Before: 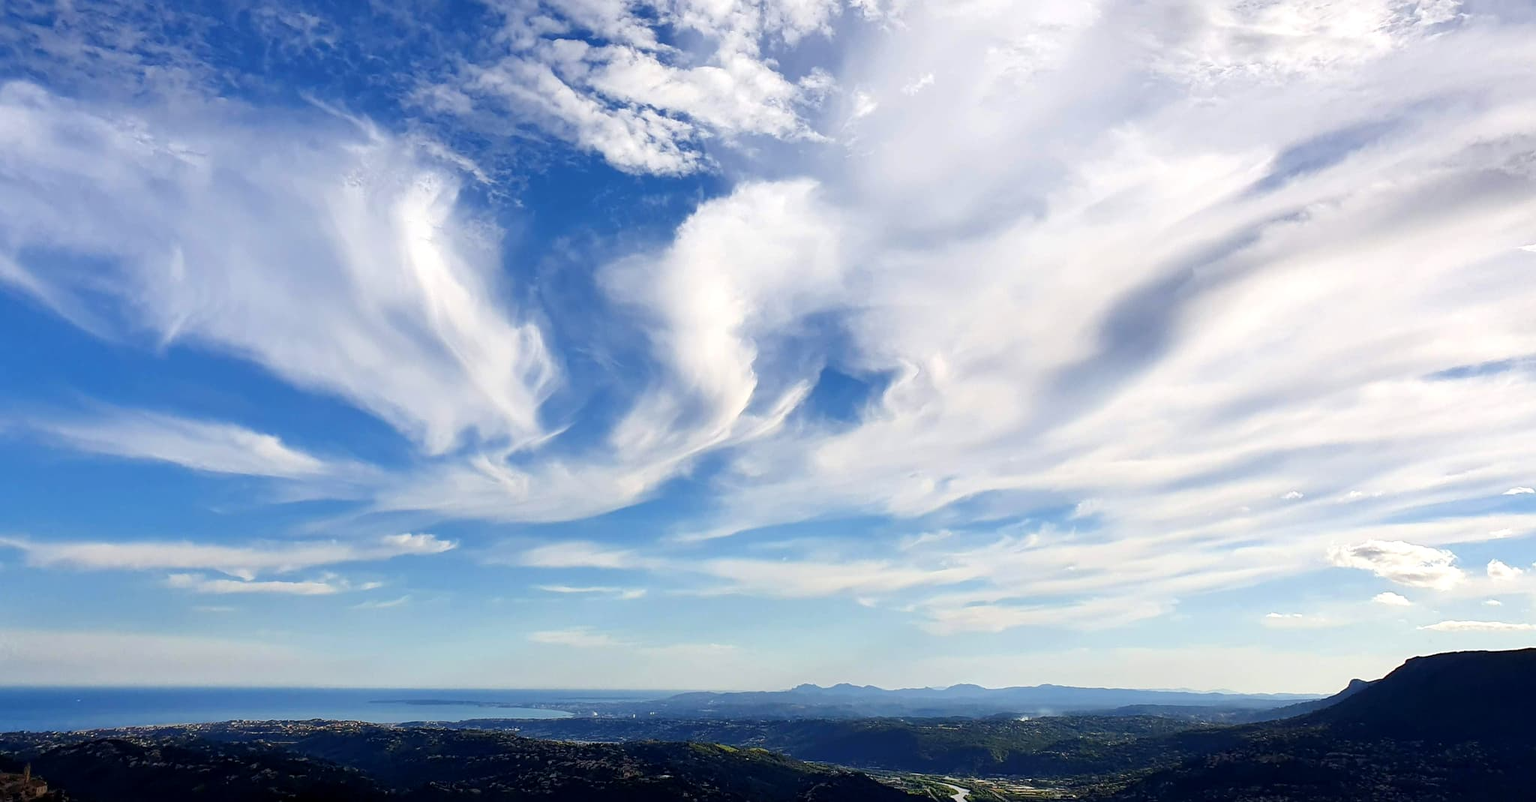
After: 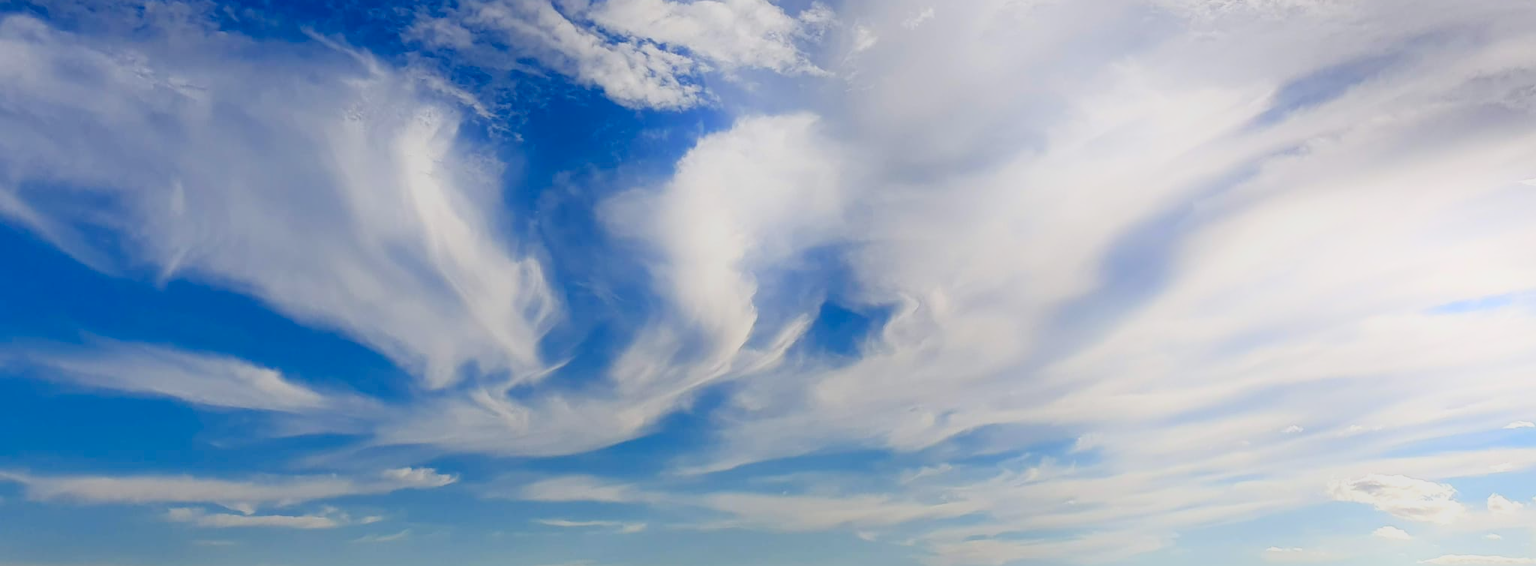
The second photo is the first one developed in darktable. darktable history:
bloom: threshold 82.5%, strength 16.25%
color balance rgb: perceptual saturation grading › global saturation 20%, perceptual saturation grading › highlights -25%, perceptual saturation grading › shadows 50%
exposure: black level correction 0, exposure -0.766 EV, compensate highlight preservation false
crop and rotate: top 8.293%, bottom 20.996%
